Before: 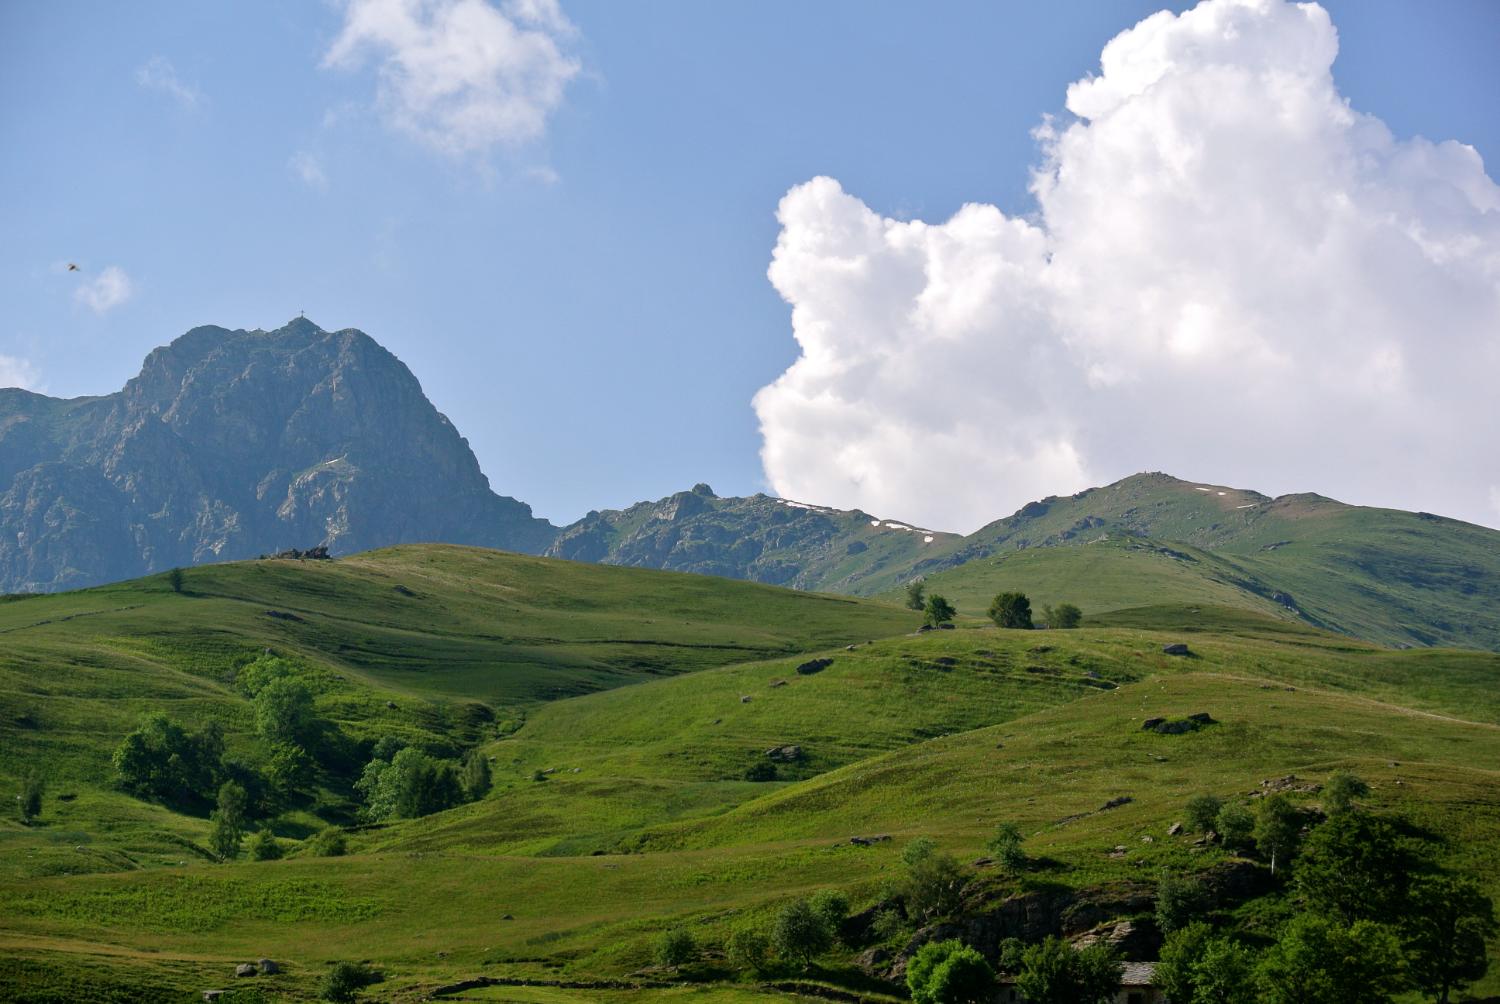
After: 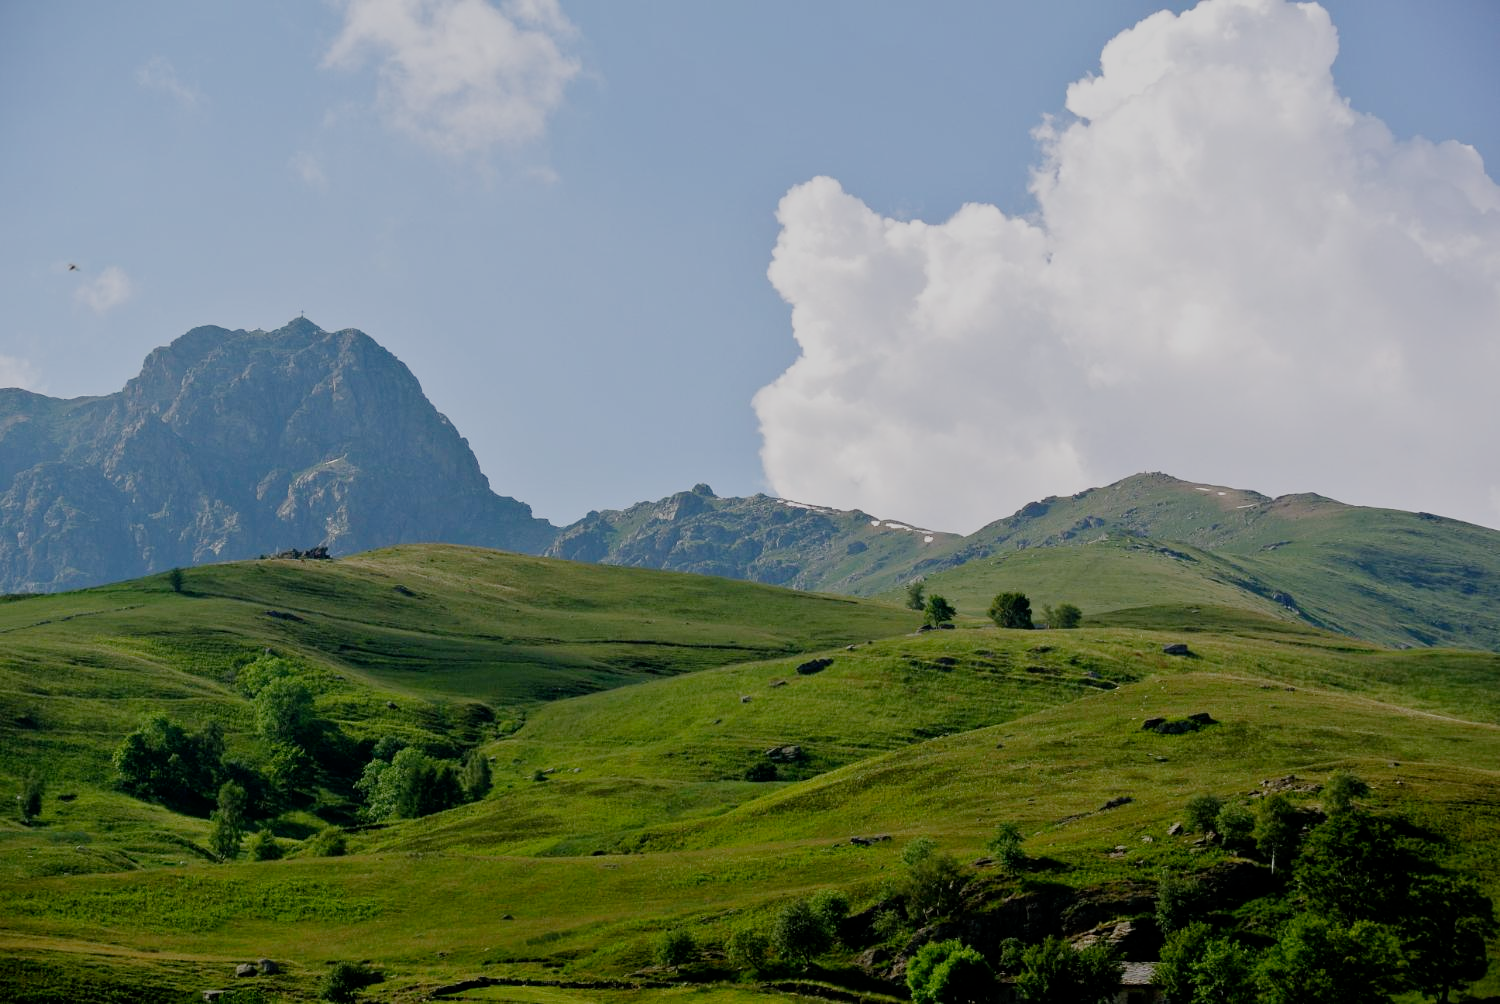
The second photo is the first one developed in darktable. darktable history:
filmic rgb: middle gray luminance 30%, black relative exposure -9 EV, white relative exposure 7 EV, threshold 6 EV, target black luminance 0%, hardness 2.94, latitude 2.04%, contrast 0.963, highlights saturation mix 5%, shadows ↔ highlights balance 12.16%, add noise in highlights 0, preserve chrominance no, color science v3 (2019), use custom middle-gray values true, iterations of high-quality reconstruction 0, contrast in highlights soft, enable highlight reconstruction true
exposure: black level correction -0.002, exposure 0.708 EV, compensate exposure bias true, compensate highlight preservation false
